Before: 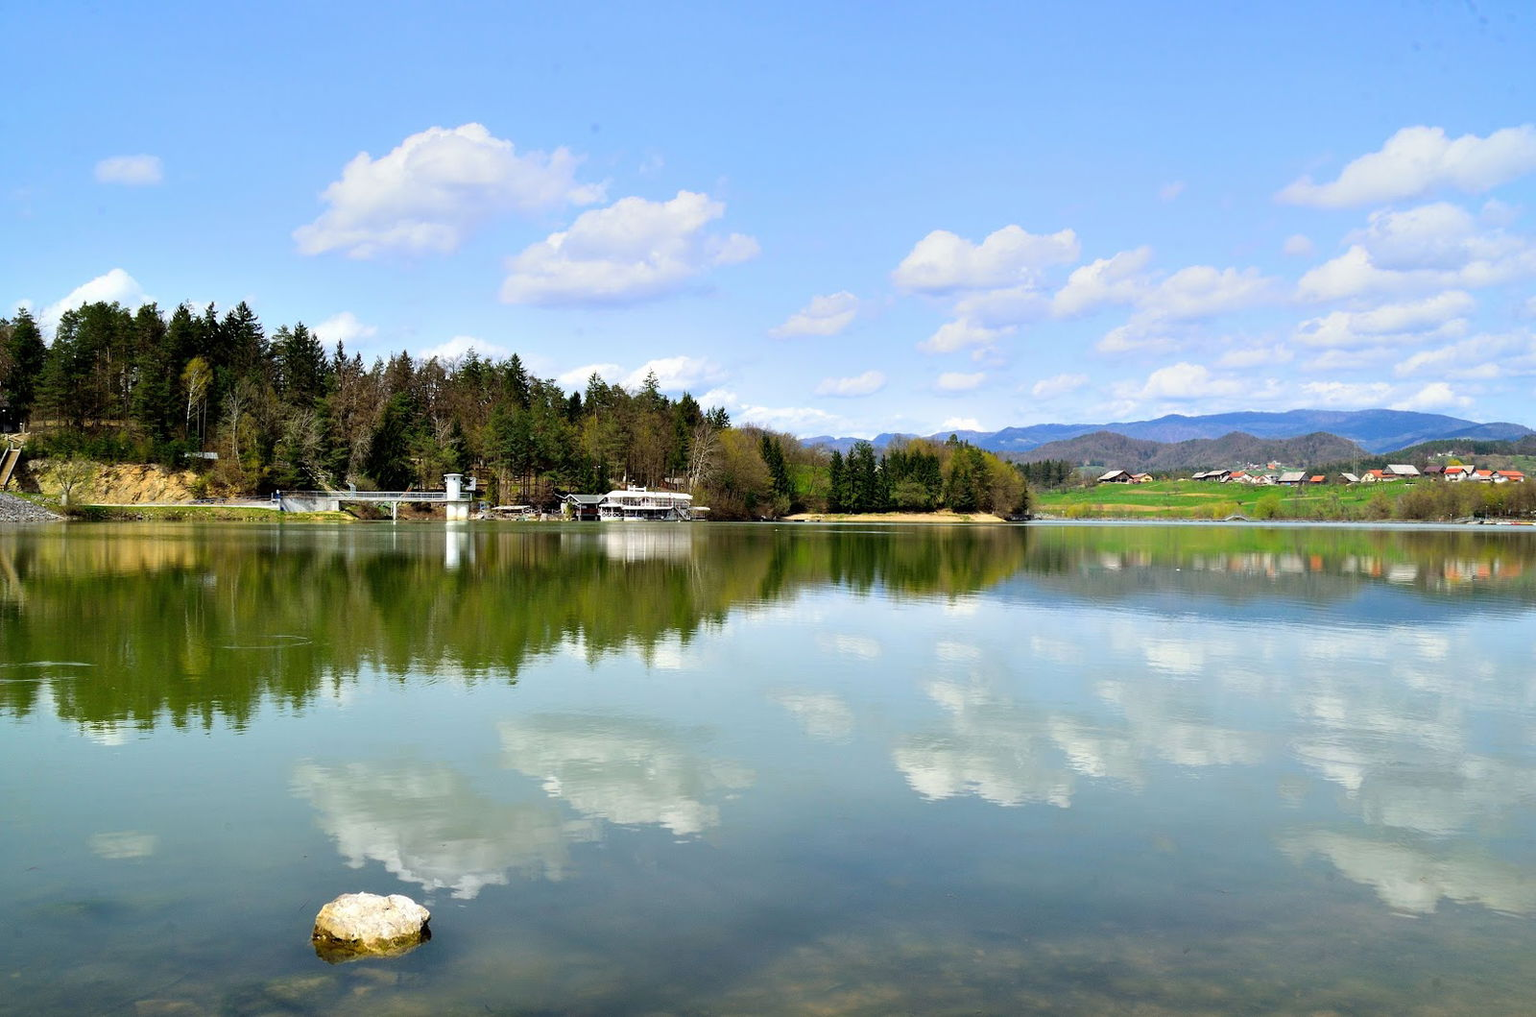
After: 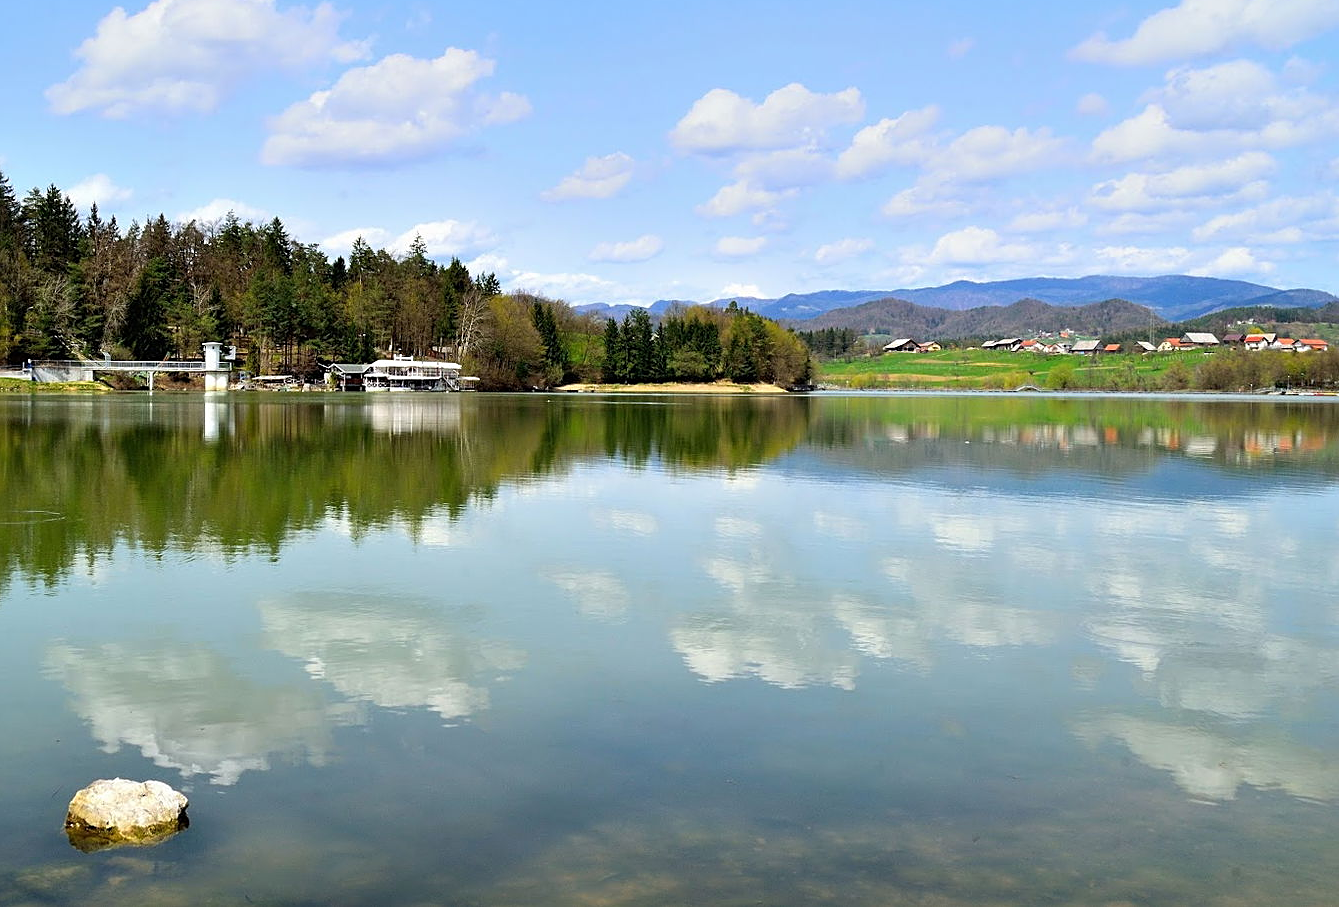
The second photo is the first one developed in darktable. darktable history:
sharpen: on, module defaults
crop: left 16.265%, top 14.299%
